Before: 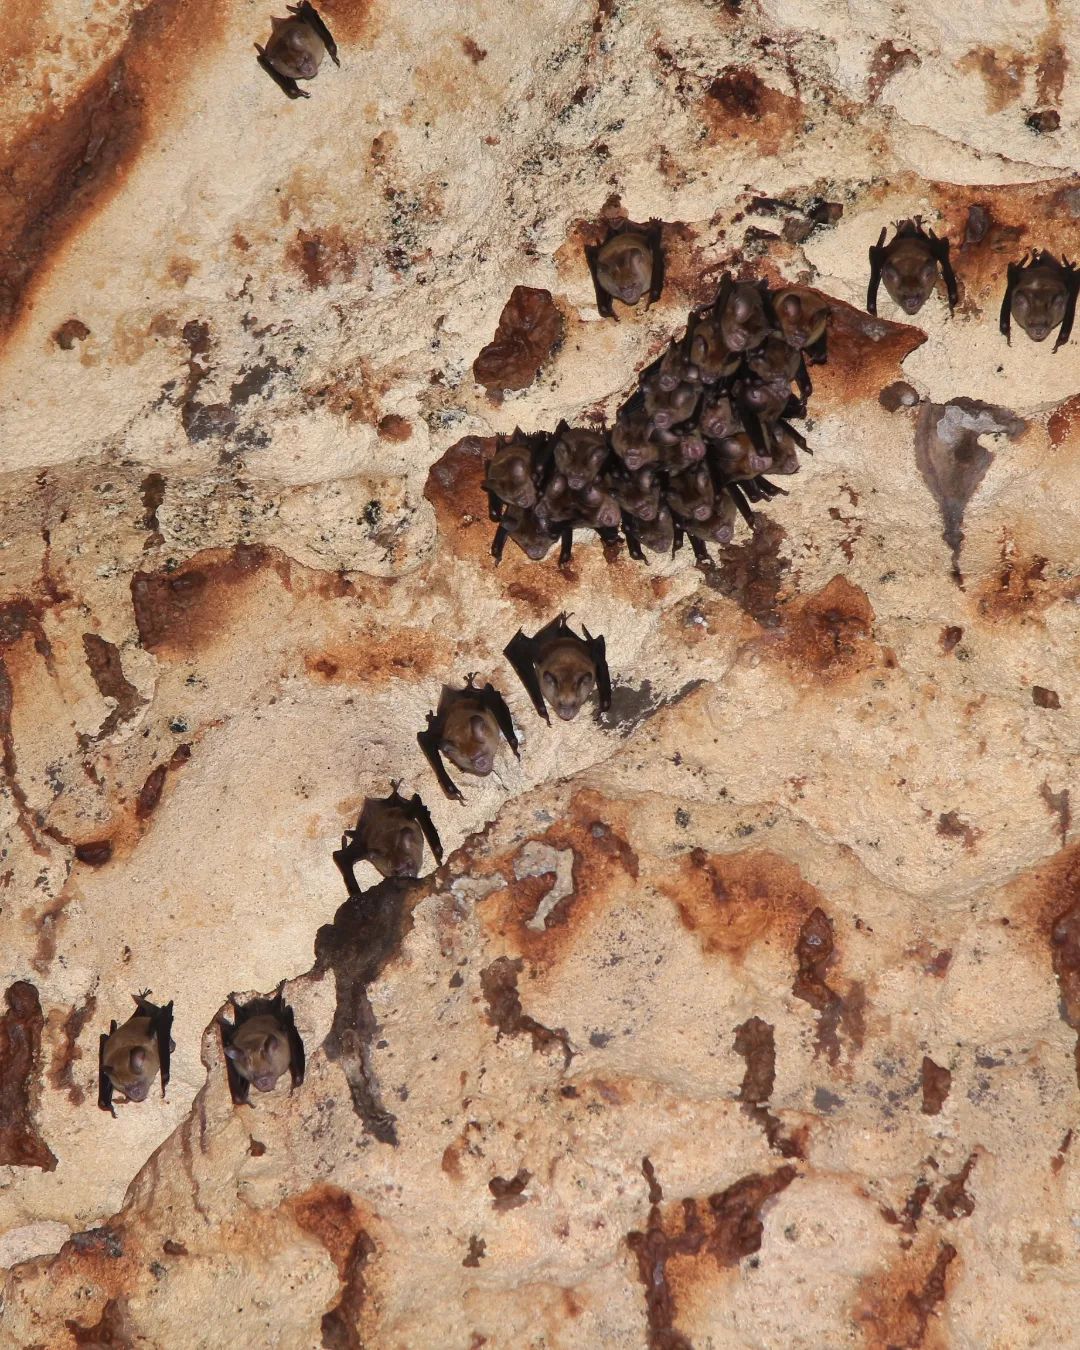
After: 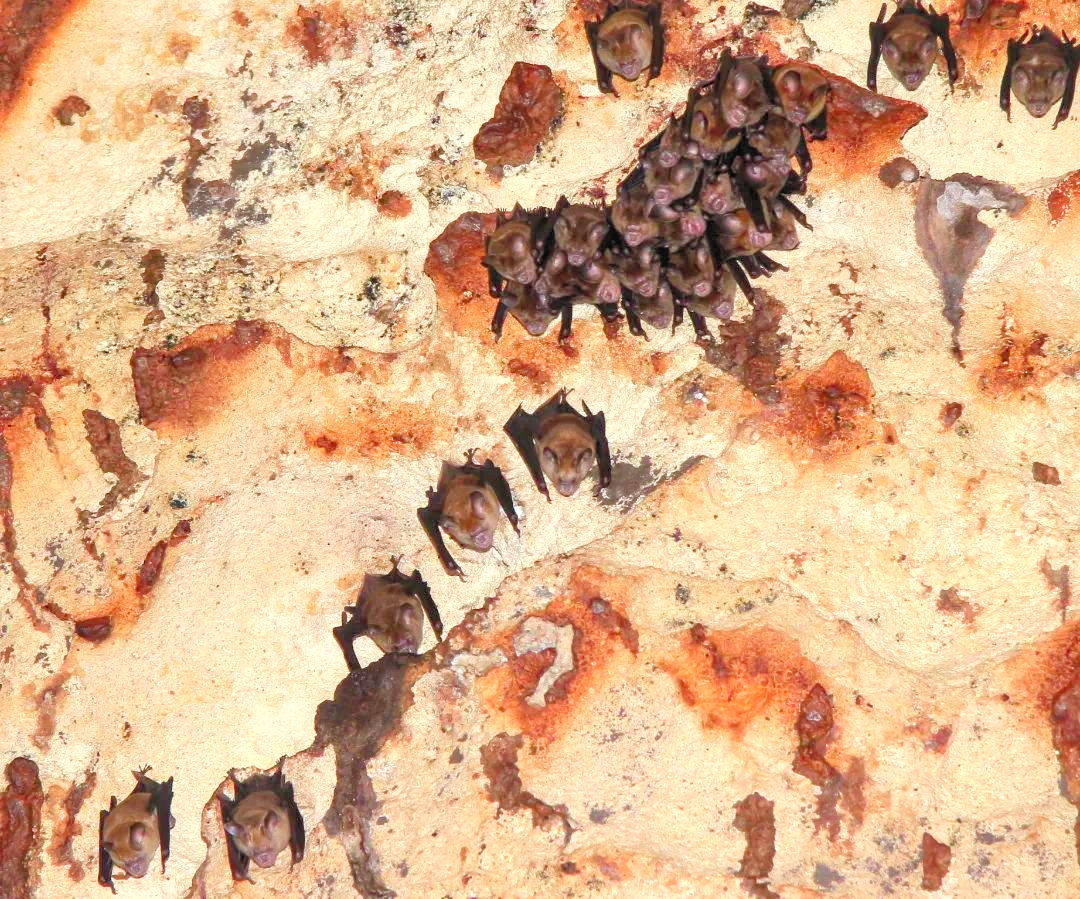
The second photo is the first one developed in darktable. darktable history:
crop: top 16.616%, bottom 16.777%
local contrast: detail 109%
color calibration: output R [0.948, 0.091, -0.04, 0], output G [-0.3, 1.384, -0.085, 0], output B [-0.108, 0.061, 1.08, 0], illuminant same as pipeline (D50), x 0.345, y 0.358, temperature 4979.5 K
levels: white 99.93%, levels [0.036, 0.364, 0.827]
